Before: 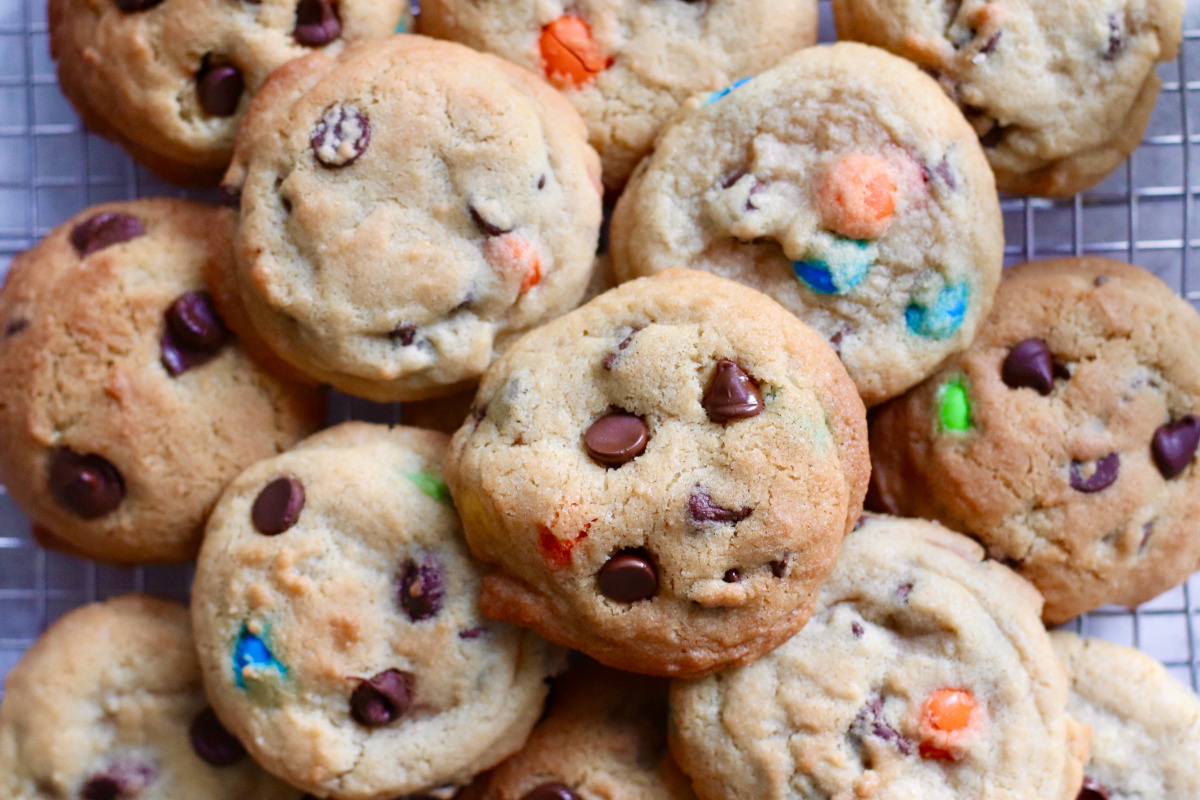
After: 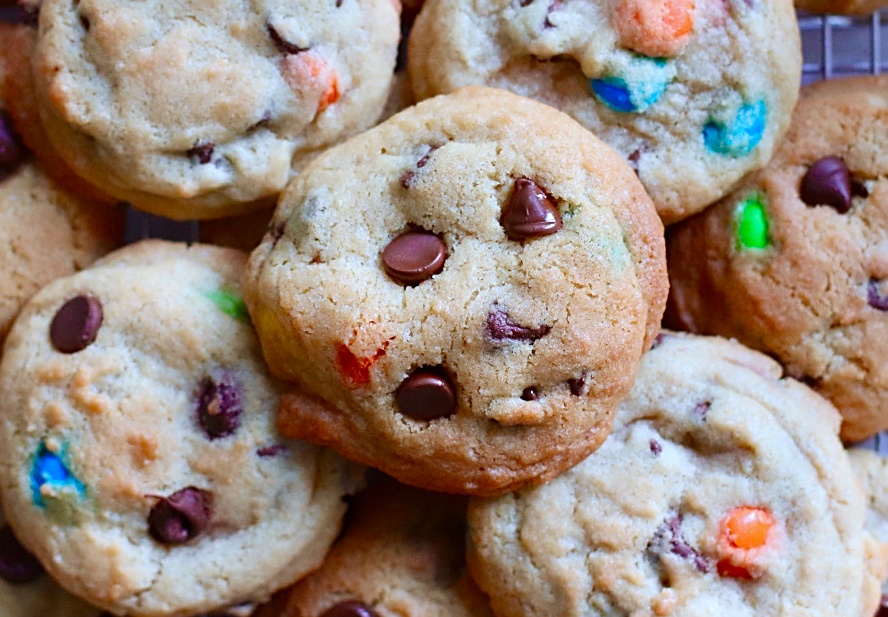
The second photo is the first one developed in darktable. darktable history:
crop: left 16.871%, top 22.857%, right 9.116%
sharpen: on, module defaults
white balance: red 0.924, blue 1.095
